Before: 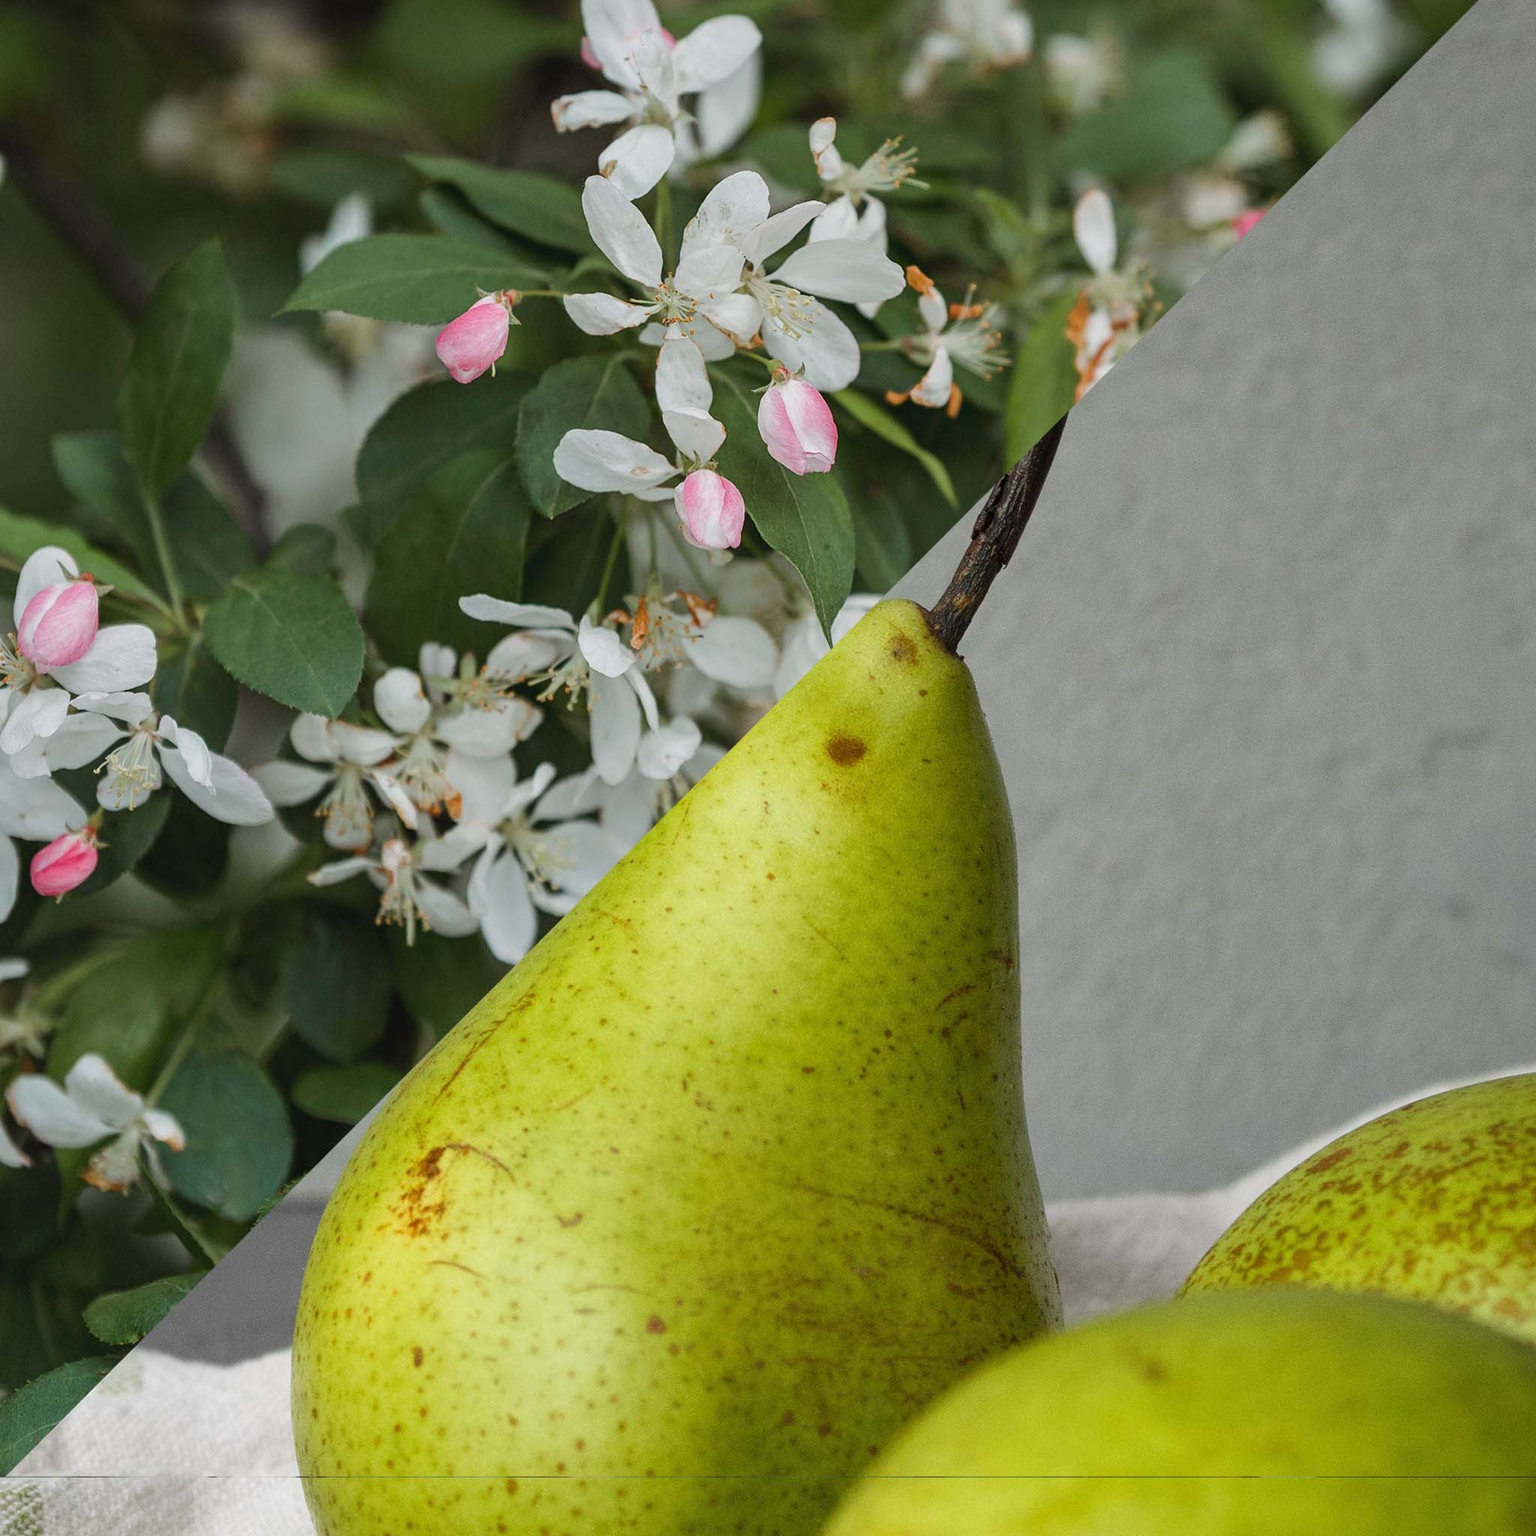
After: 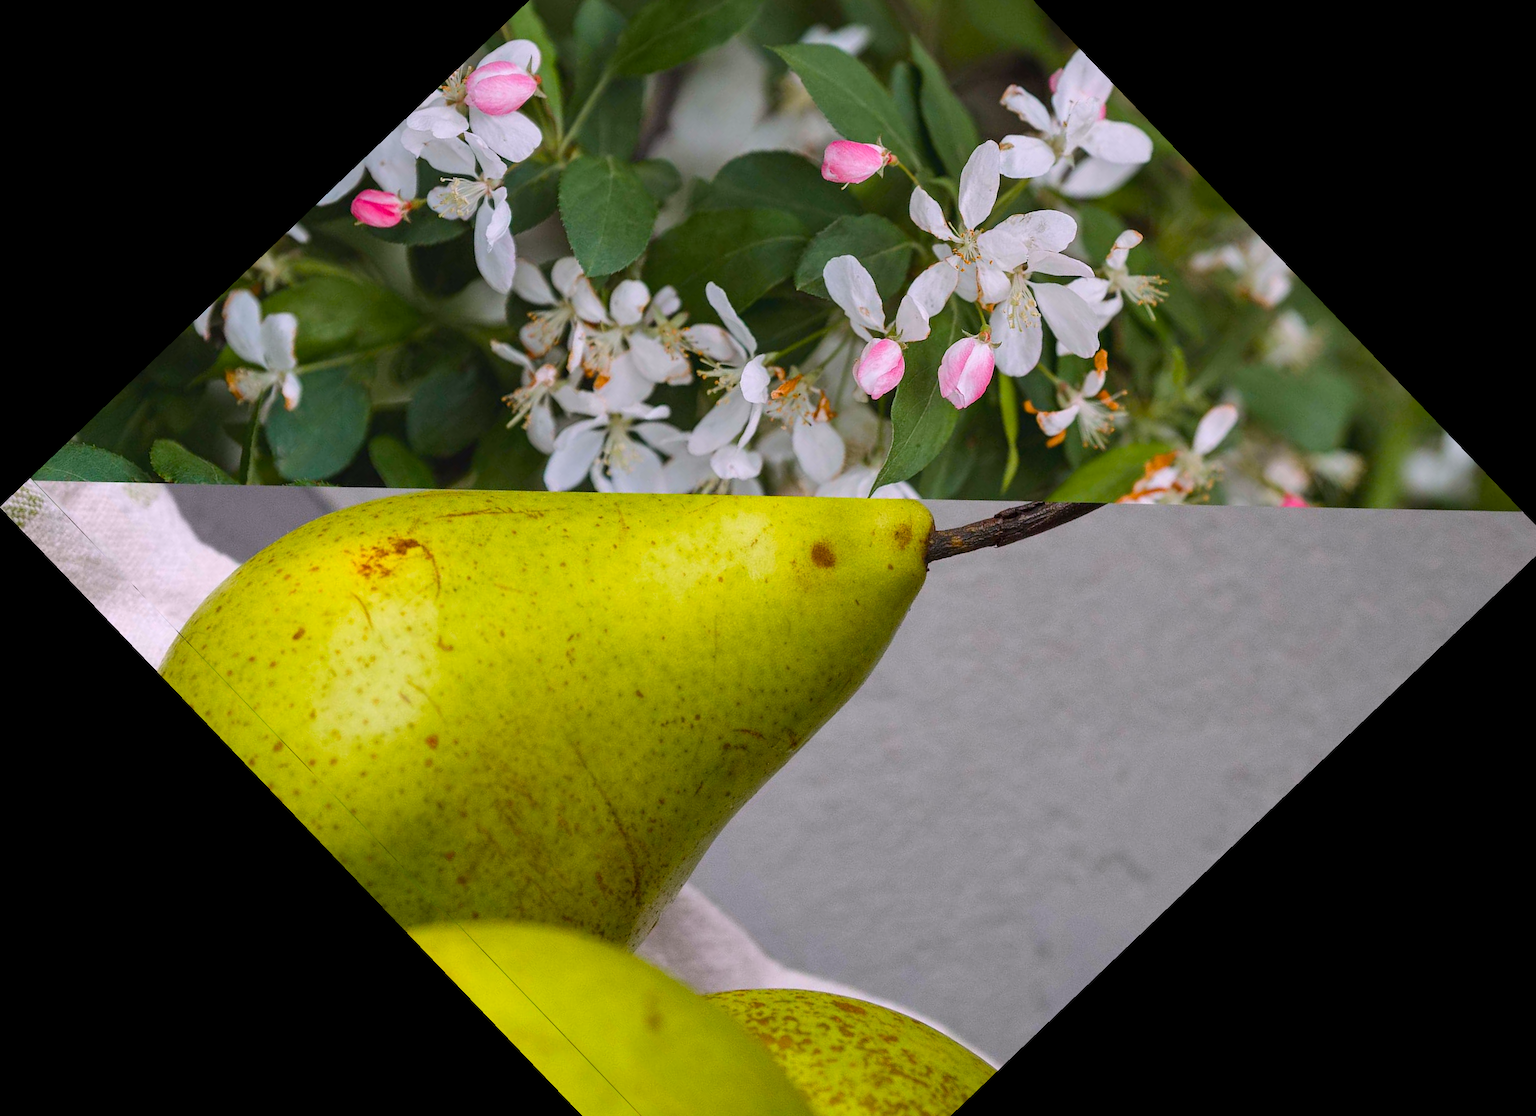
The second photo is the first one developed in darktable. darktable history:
color balance rgb: perceptual saturation grading › global saturation 30%, global vibrance 20%
crop and rotate: angle -46.26°, top 16.234%, right 0.912%, bottom 11.704%
white balance: red 1.05, blue 1.072
